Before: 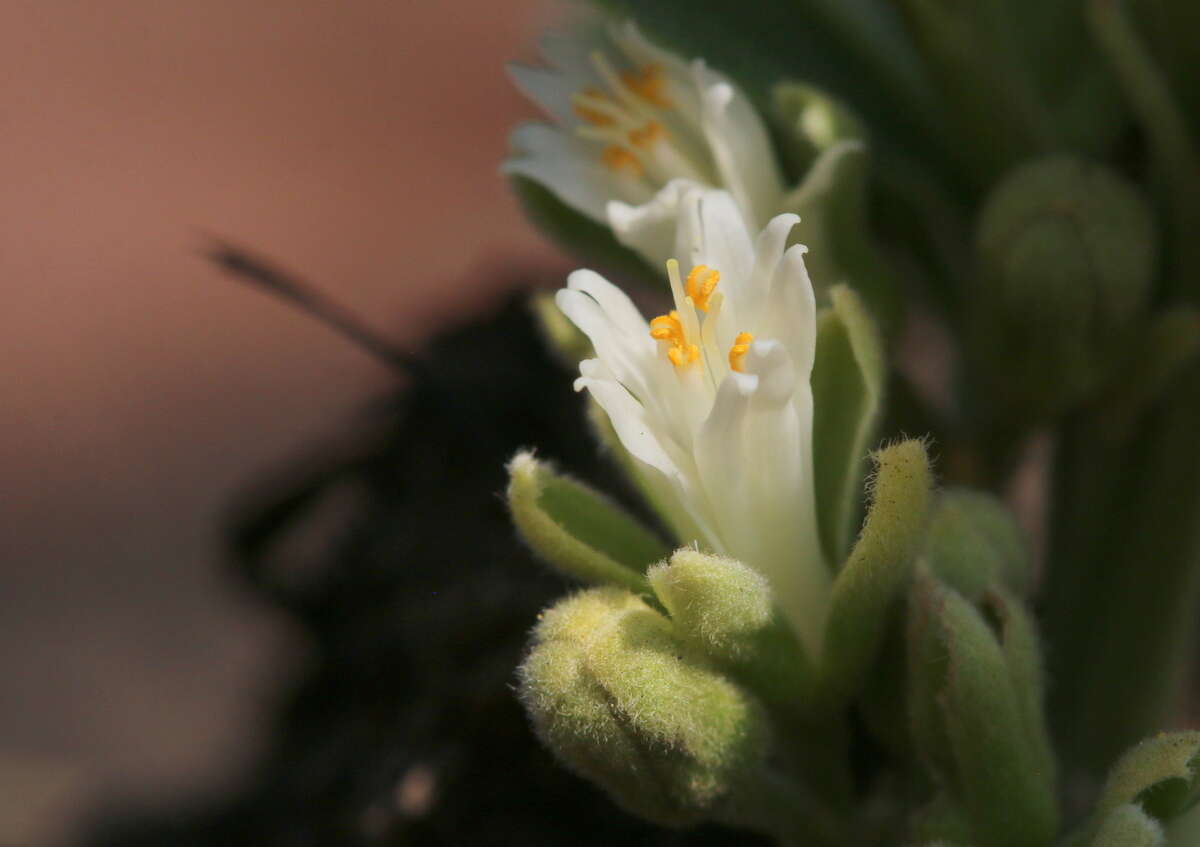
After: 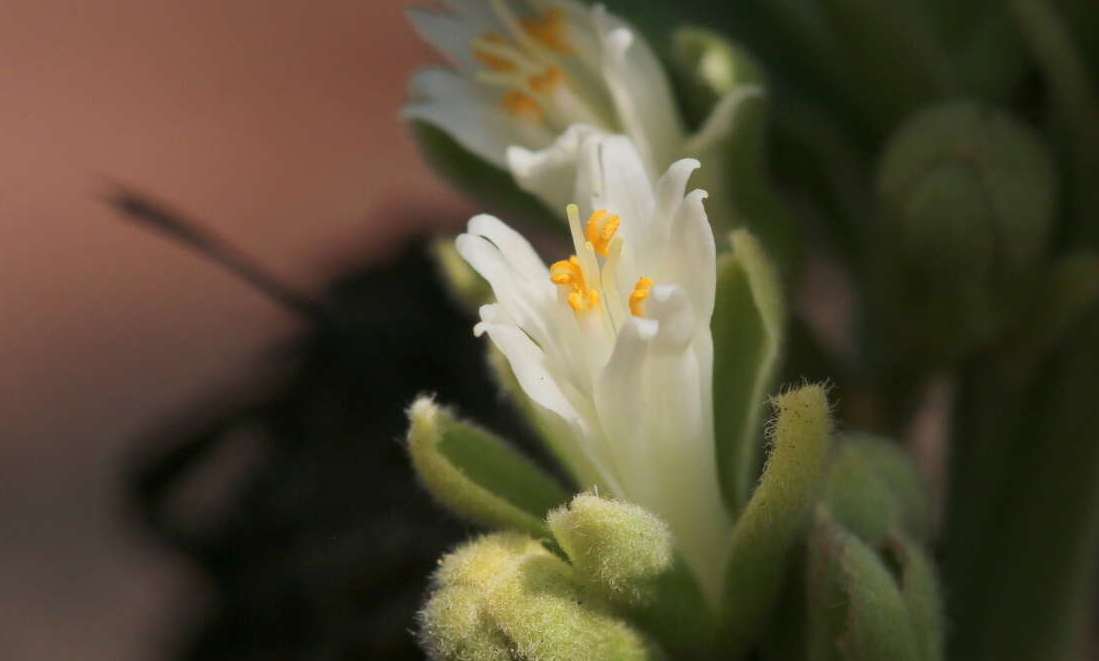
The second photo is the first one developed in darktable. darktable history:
crop: left 8.408%, top 6.598%, bottom 15.264%
